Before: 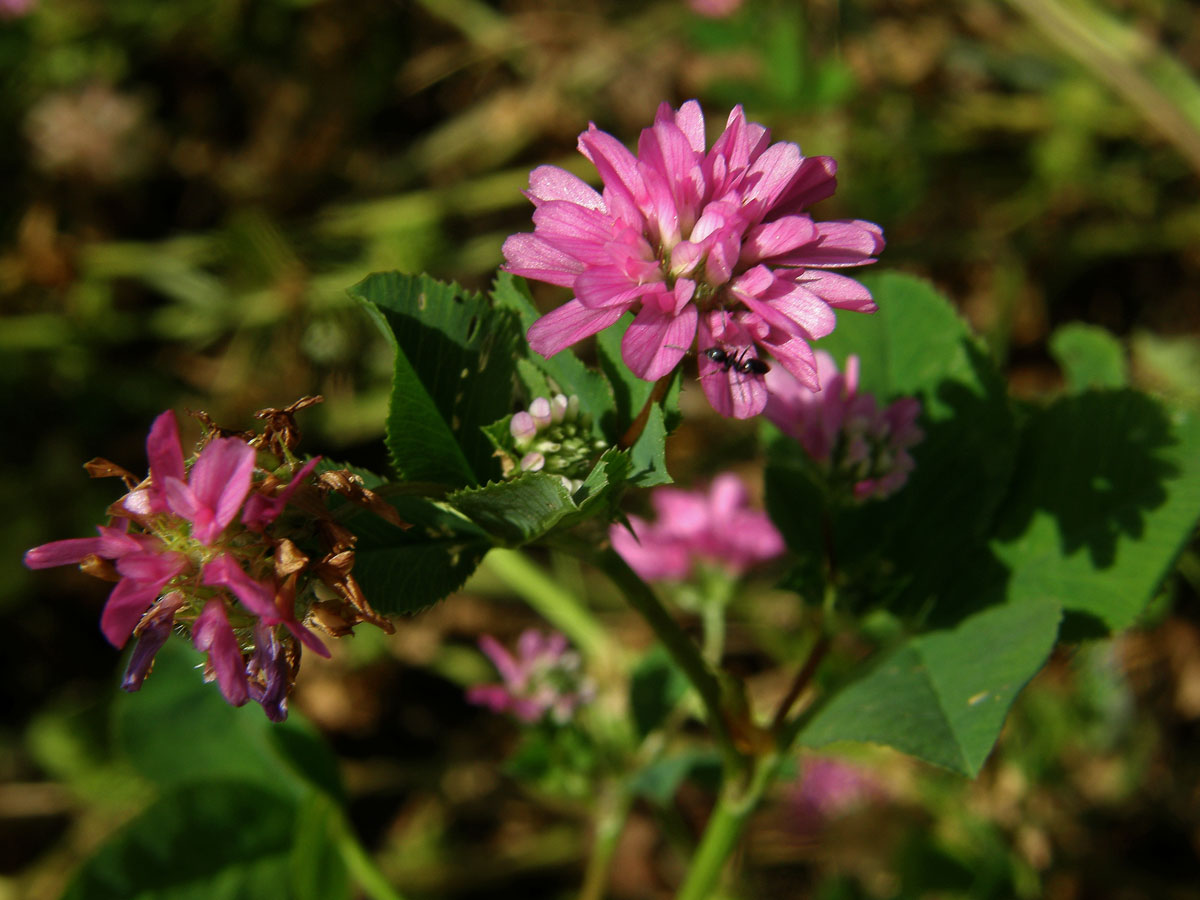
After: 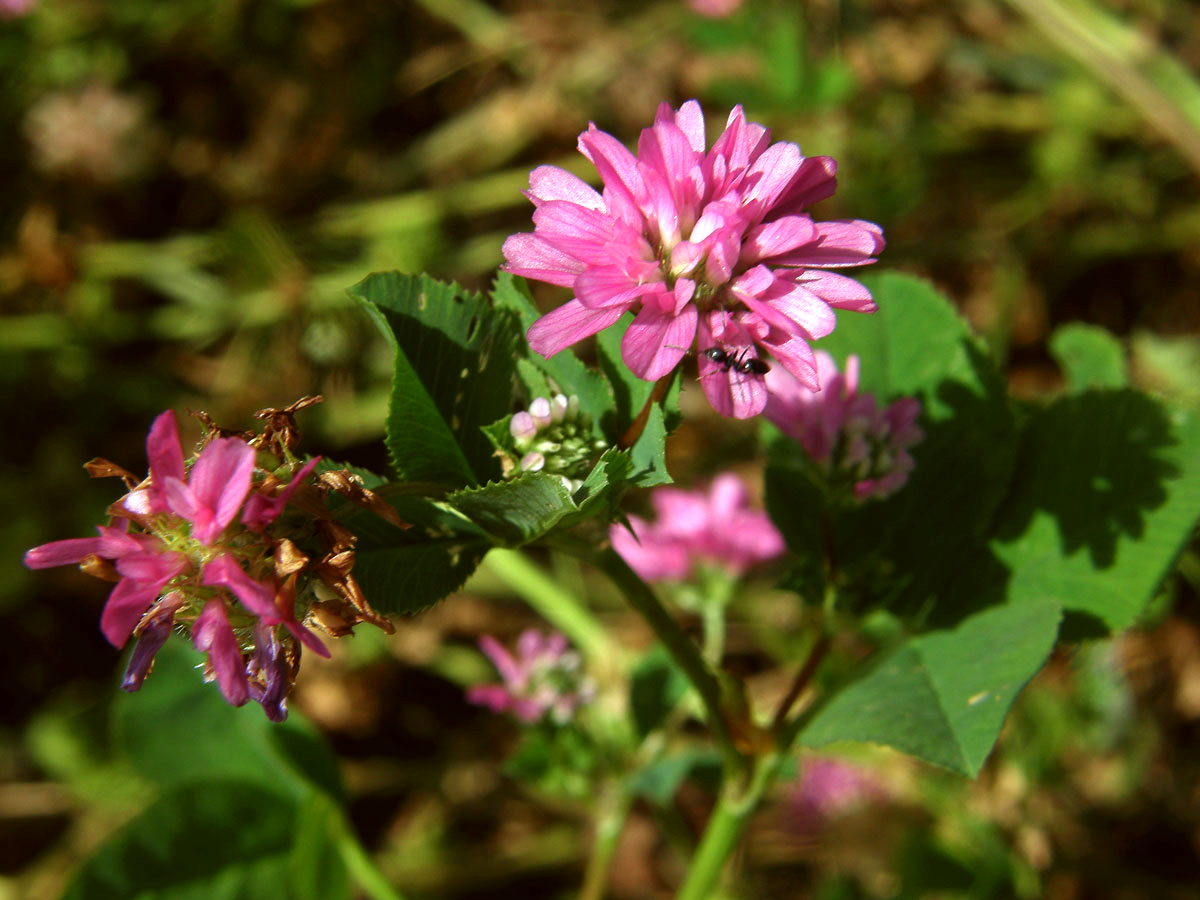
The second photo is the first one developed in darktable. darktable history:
exposure: exposure 0.639 EV, compensate highlight preservation false
color correction: highlights a* -4.91, highlights b* -4.03, shadows a* 3.73, shadows b* 4.49
